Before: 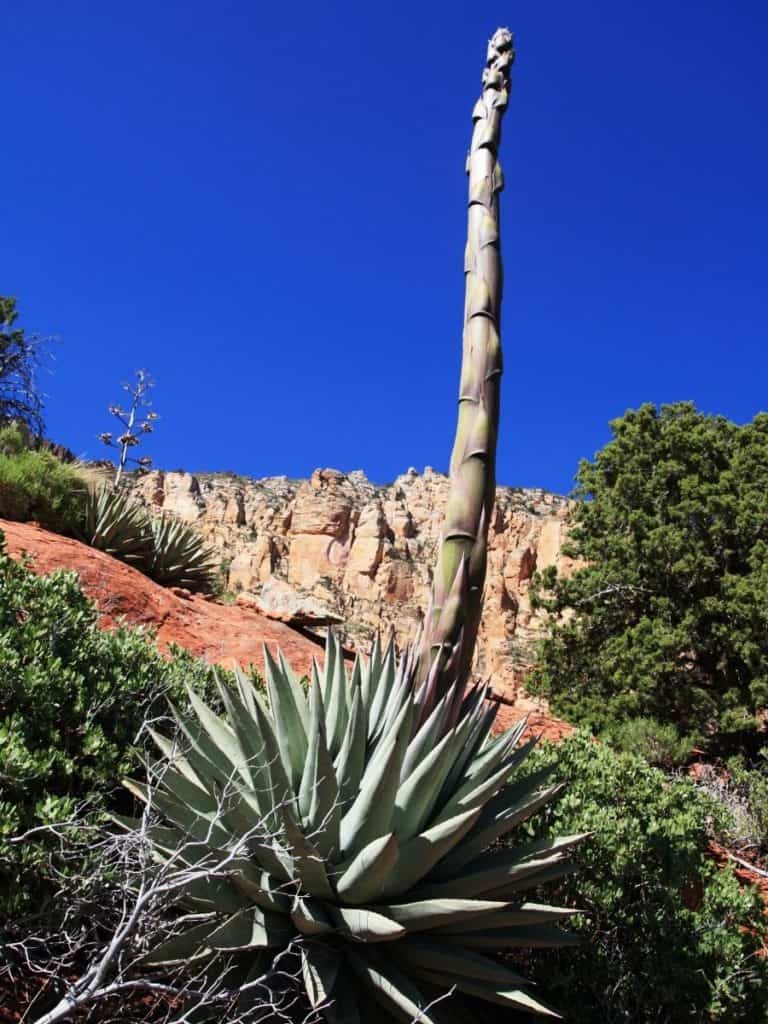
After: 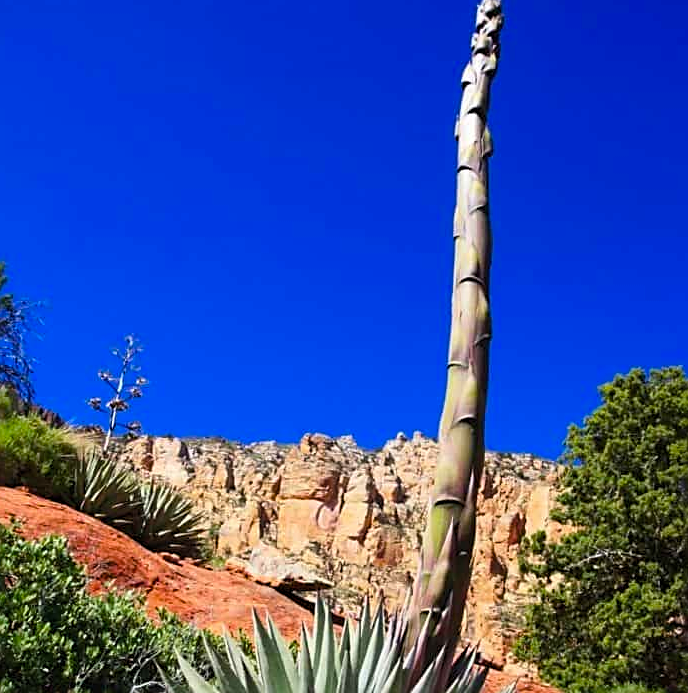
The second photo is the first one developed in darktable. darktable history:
crop: left 1.509%, top 3.452%, right 7.696%, bottom 28.452%
fill light: on, module defaults
color balance rgb: perceptual saturation grading › global saturation 30%, global vibrance 20%
sharpen: on, module defaults
